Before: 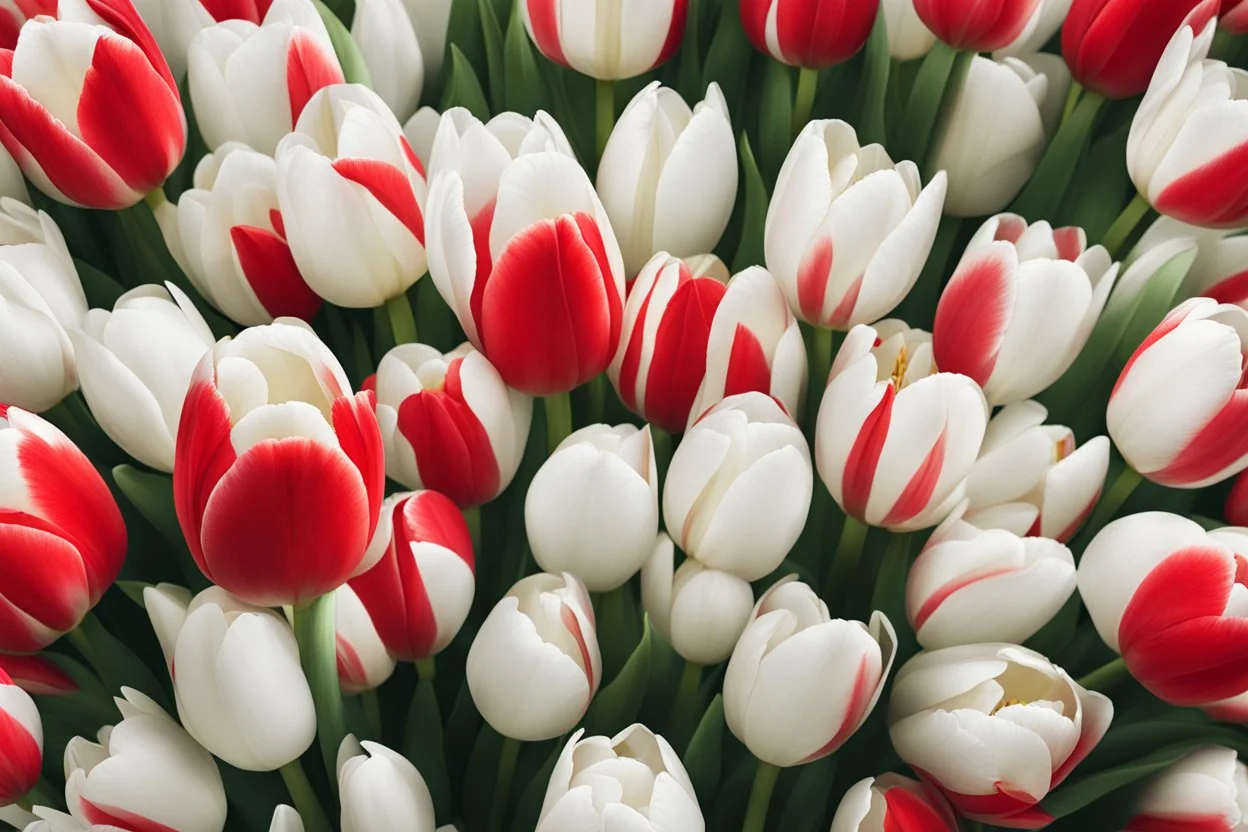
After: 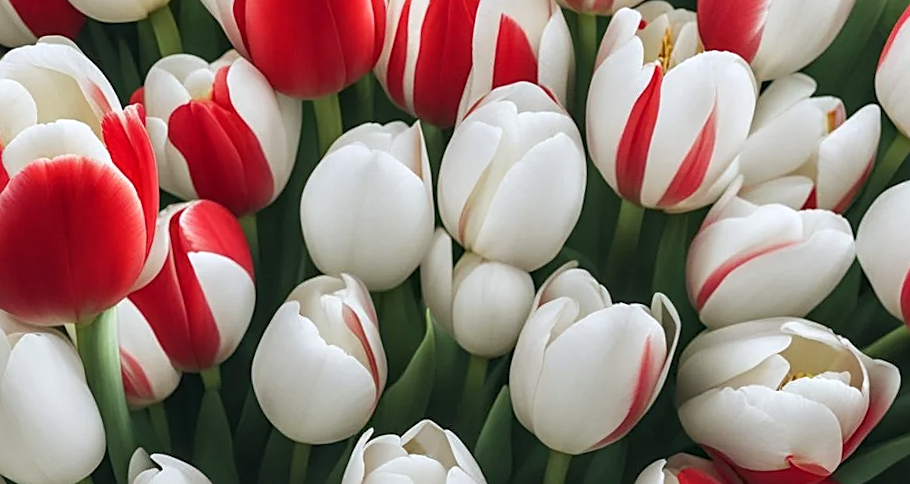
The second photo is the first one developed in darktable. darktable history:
sharpen: on, module defaults
local contrast: on, module defaults
rotate and perspective: rotation -3.52°, crop left 0.036, crop right 0.964, crop top 0.081, crop bottom 0.919
crop and rotate: left 17.299%, top 35.115%, right 7.015%, bottom 1.024%
white balance: red 0.976, blue 1.04
